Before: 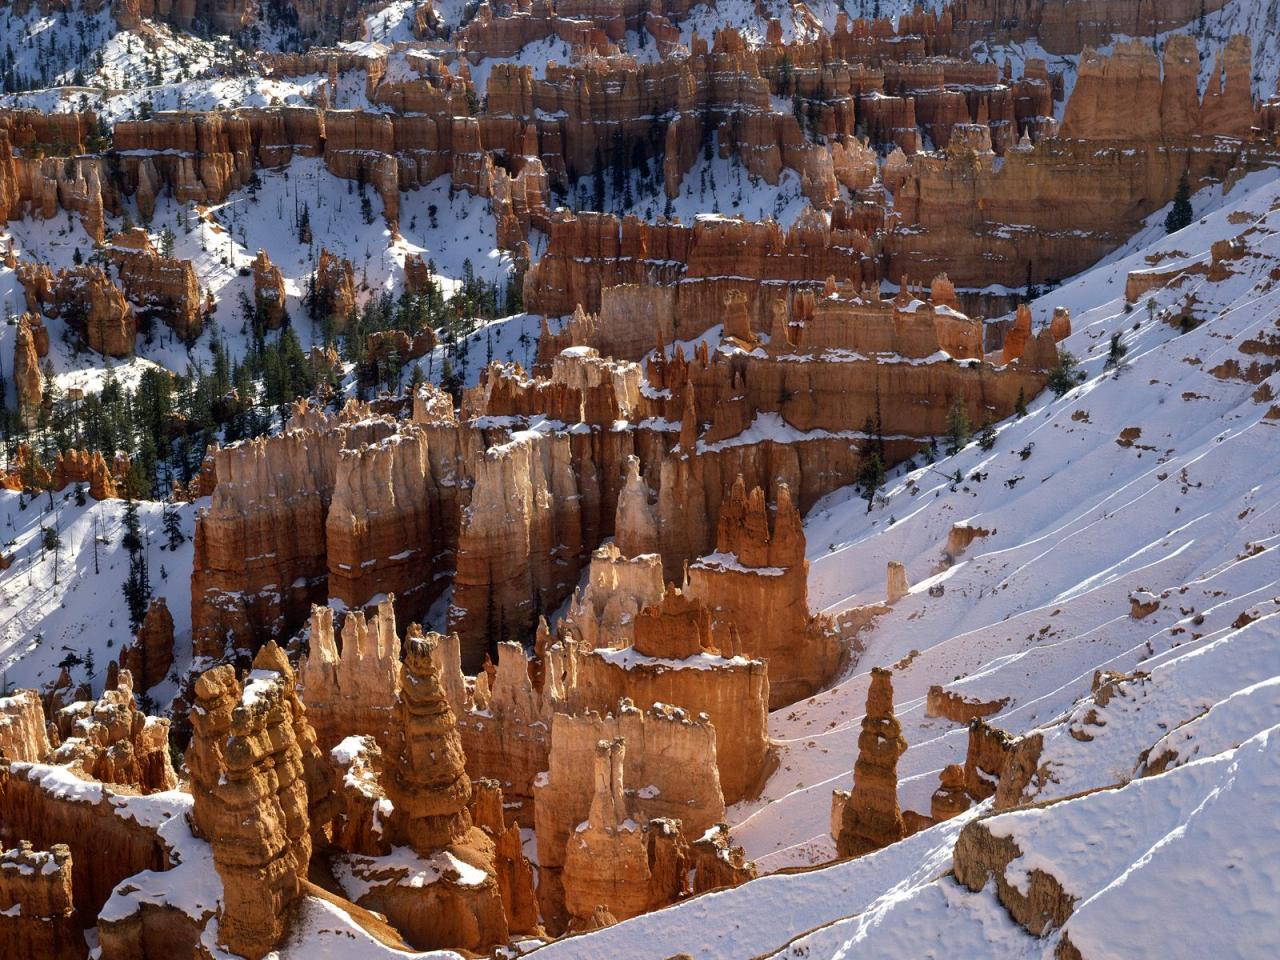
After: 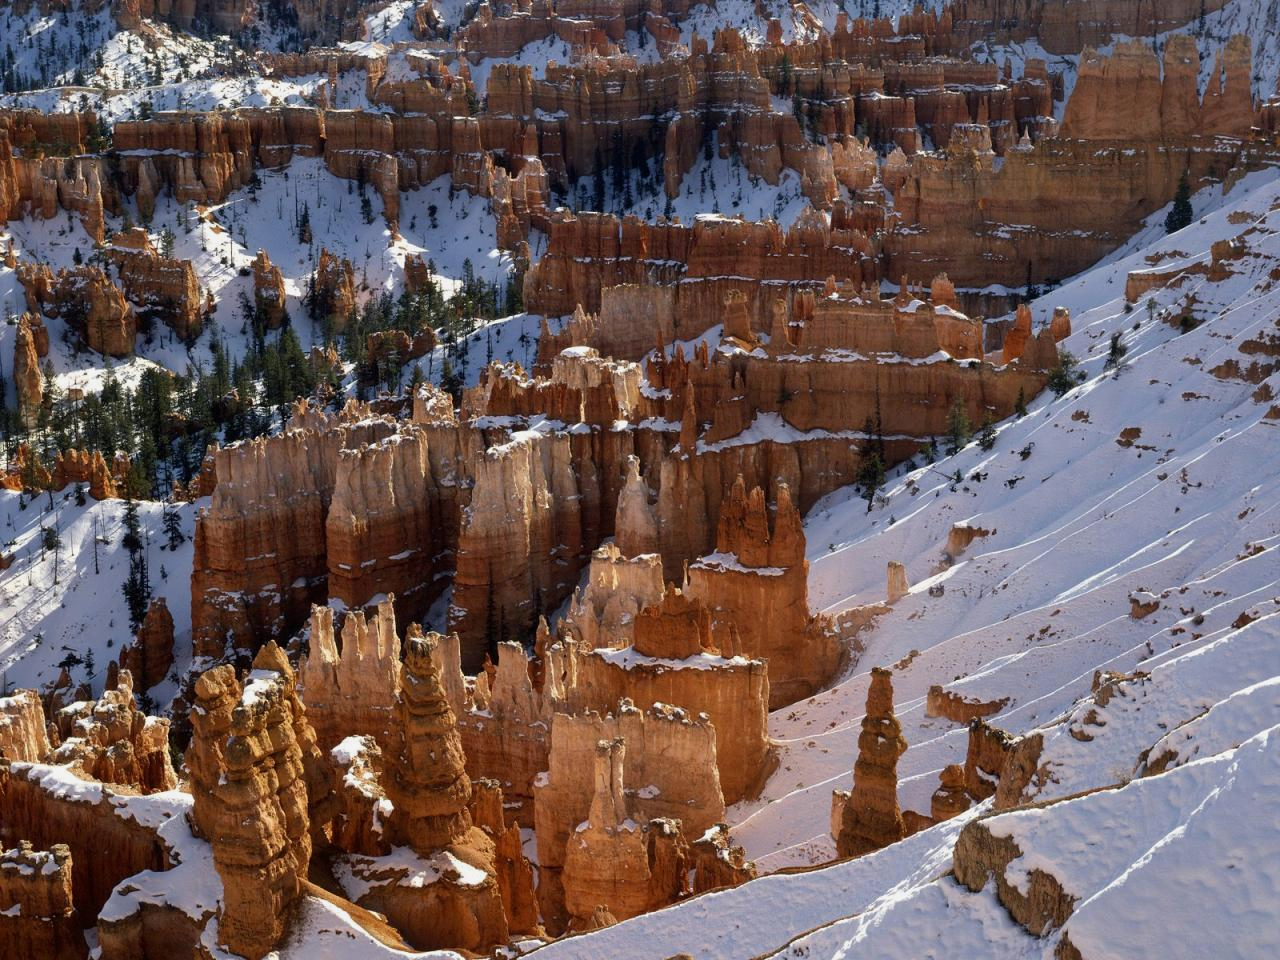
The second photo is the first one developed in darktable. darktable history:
exposure: exposure -0.143 EV, compensate highlight preservation false
